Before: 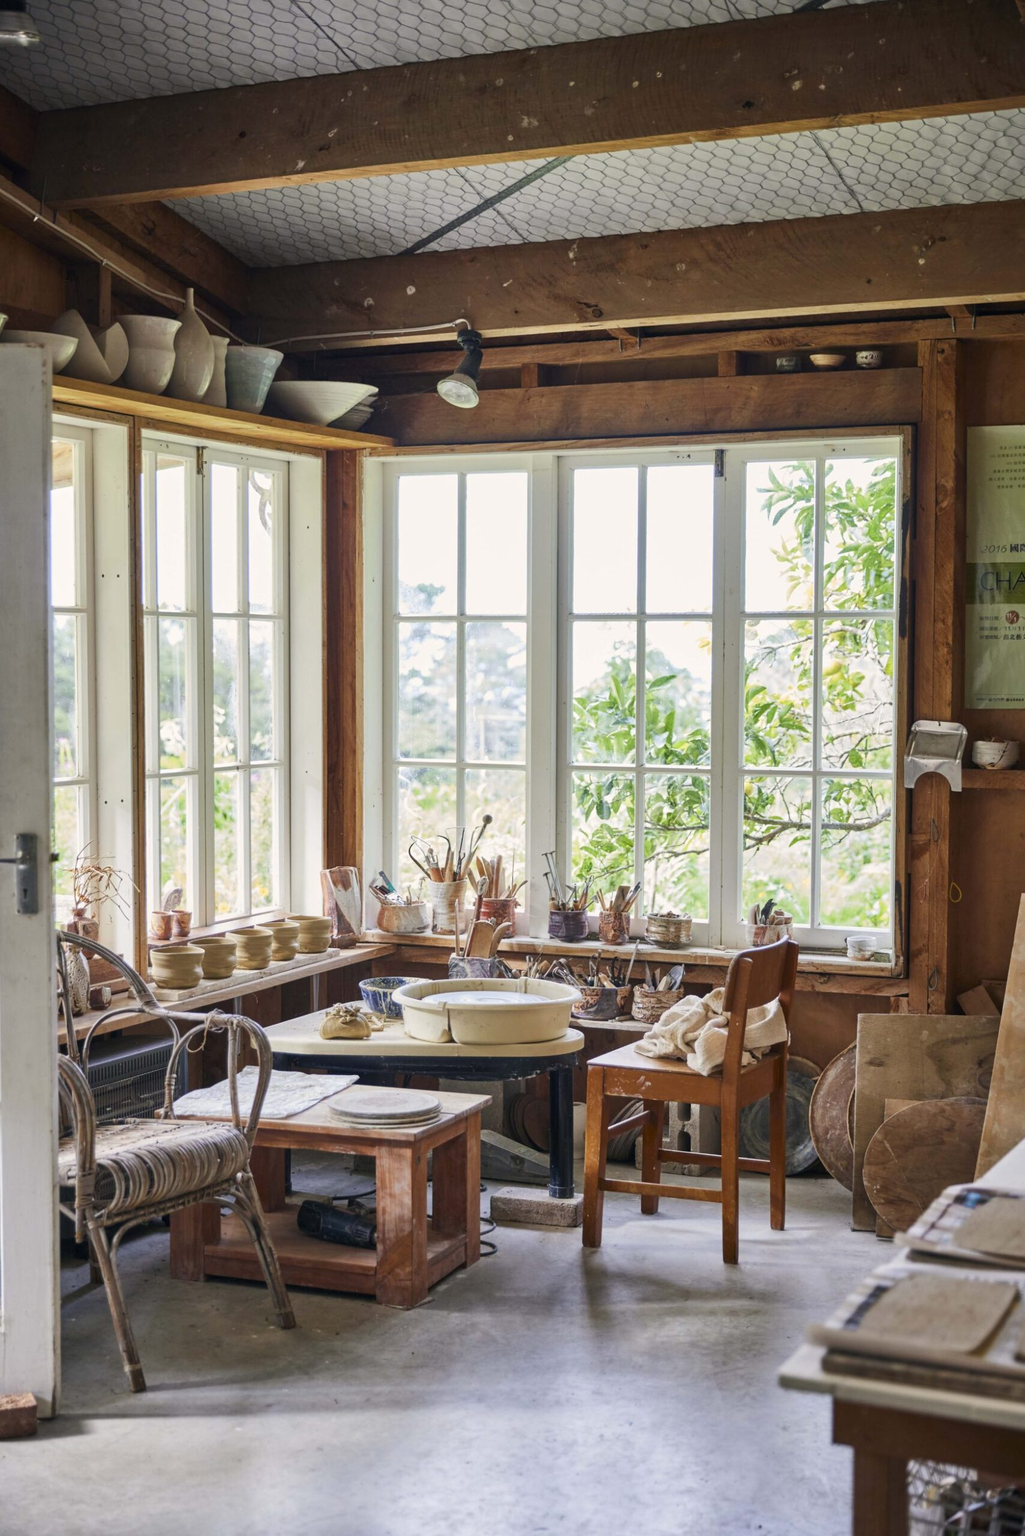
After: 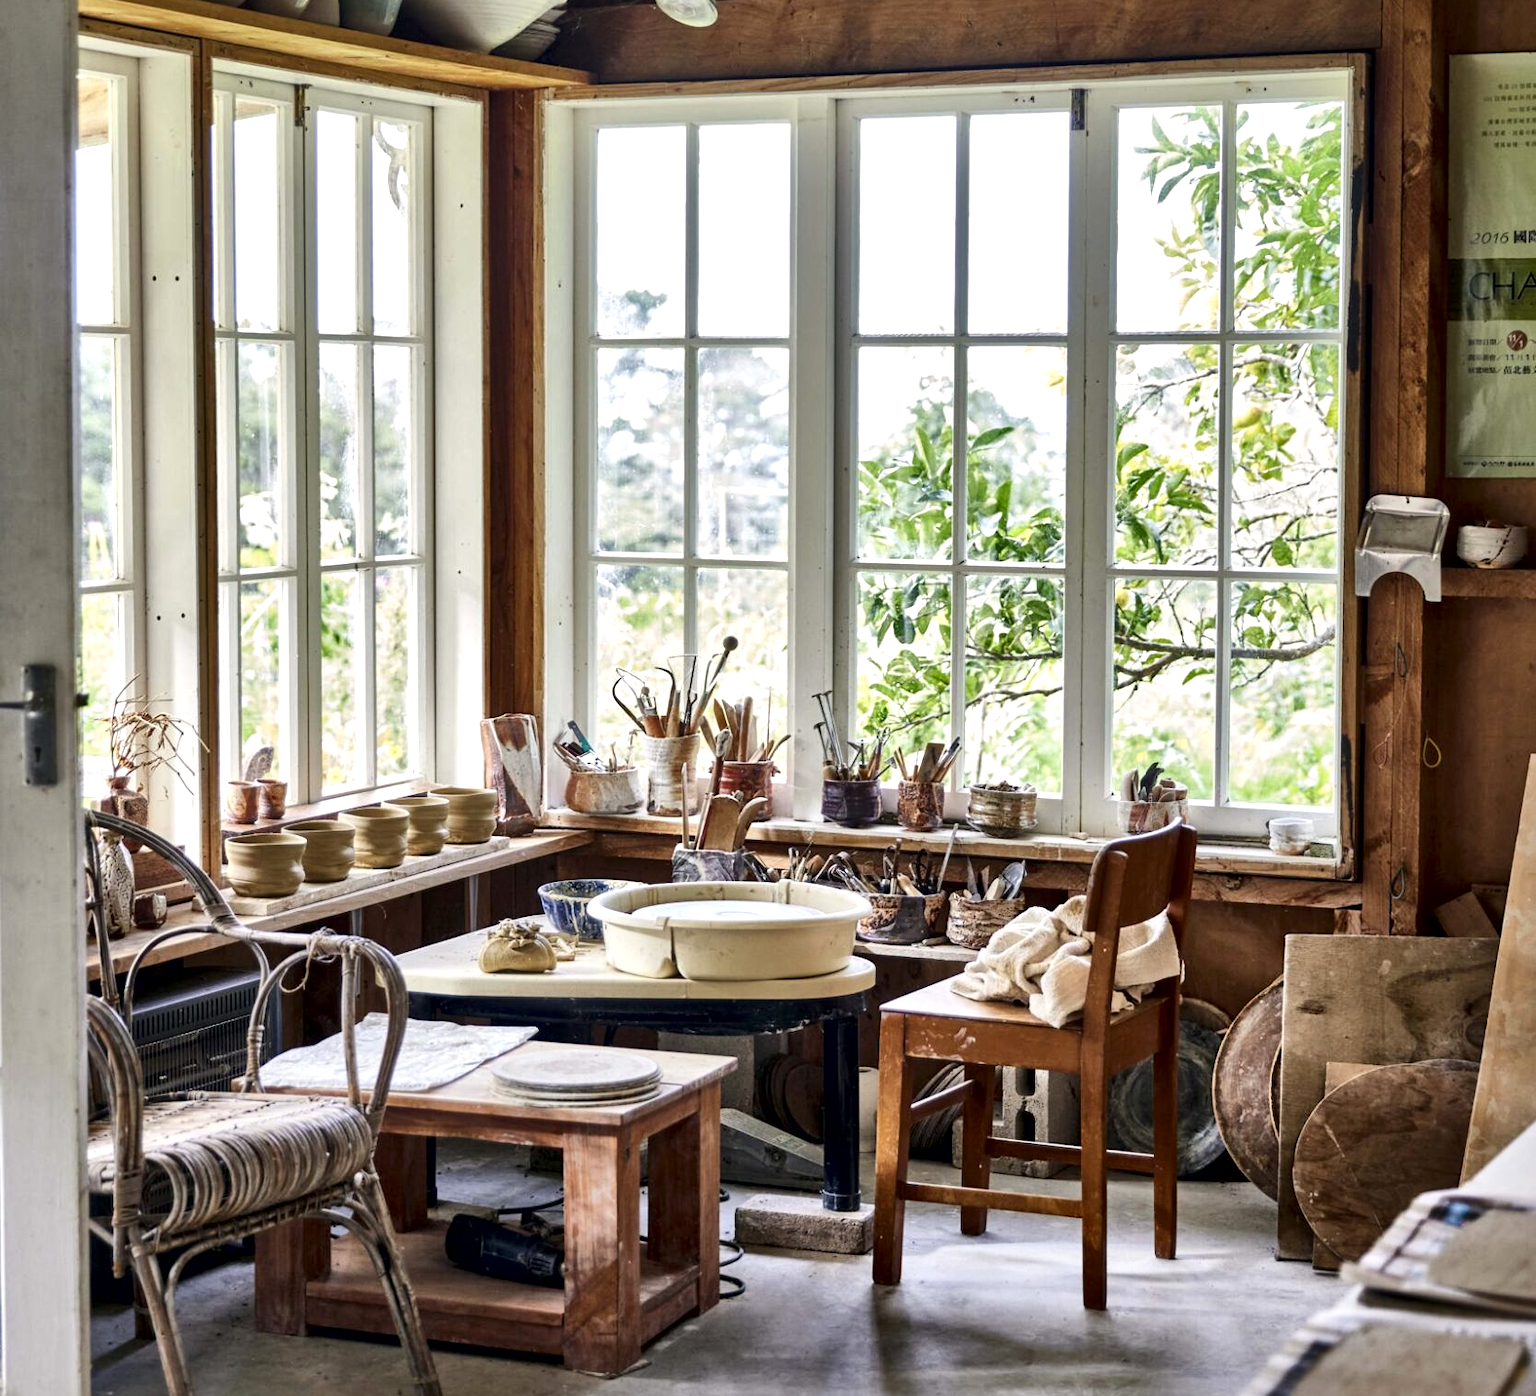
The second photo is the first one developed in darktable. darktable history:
crop and rotate: top 25.415%, bottom 13.934%
contrast brightness saturation: contrast 0.039, saturation 0.07
local contrast: mode bilateral grid, contrast 44, coarseness 68, detail 213%, midtone range 0.2
